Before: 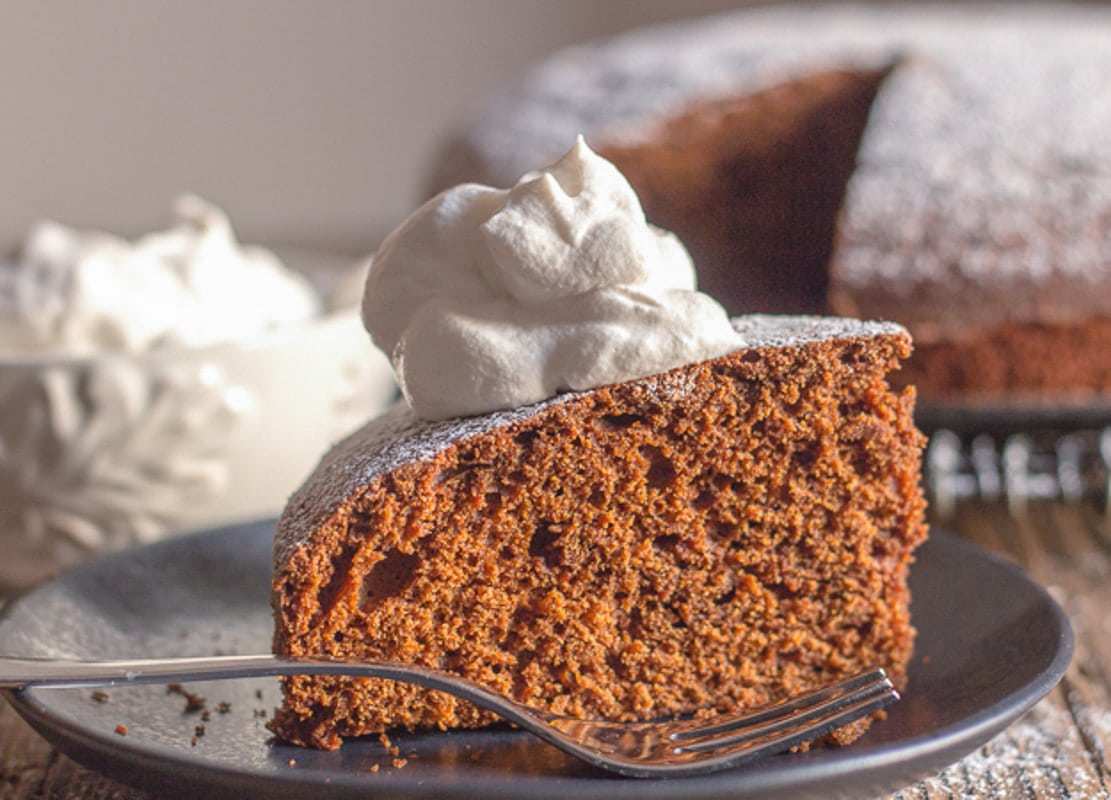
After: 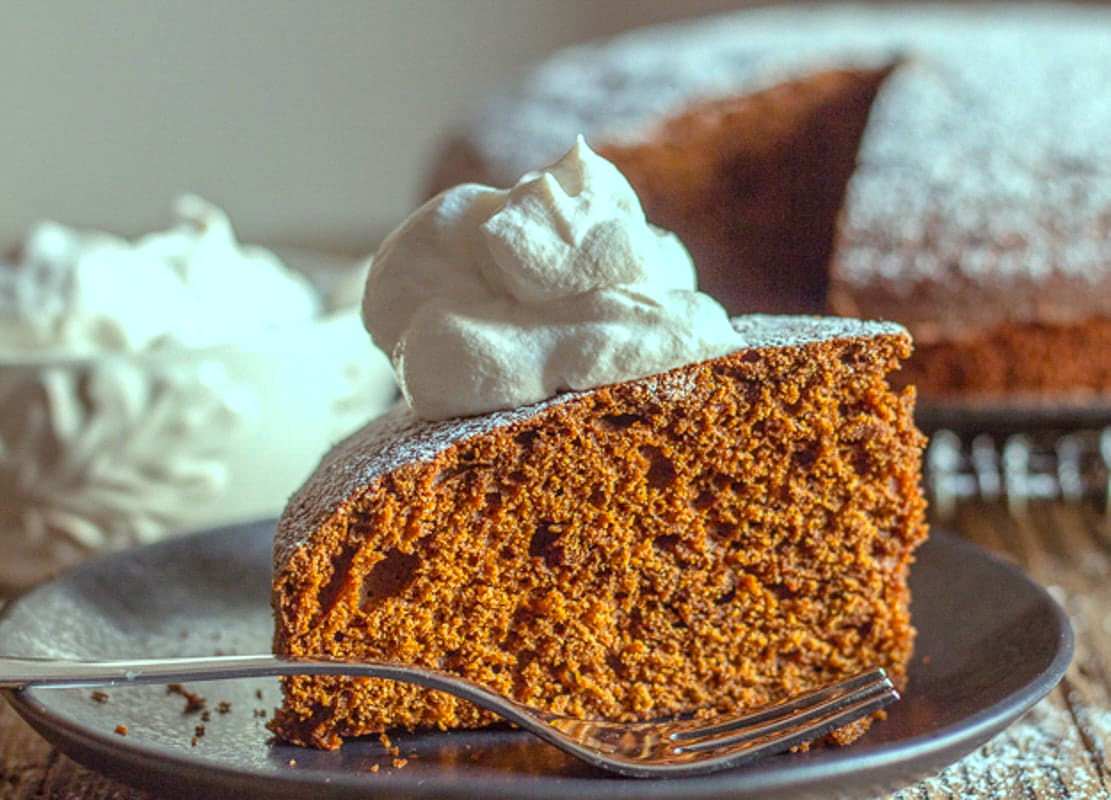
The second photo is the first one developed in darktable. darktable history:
contrast equalizer: y [[0.5, 0.5, 0.478, 0.5, 0.5, 0.5], [0.5 ×6], [0.5 ×6], [0 ×6], [0 ×6]]
local contrast: detail 130%
color balance rgb: shadows lift › chroma 0.705%, shadows lift › hue 115.32°, power › chroma 0.664%, power › hue 60°, highlights gain › chroma 4.018%, highlights gain › hue 202.38°, linear chroma grading › global chroma 0.719%, perceptual saturation grading › global saturation 25.003%
